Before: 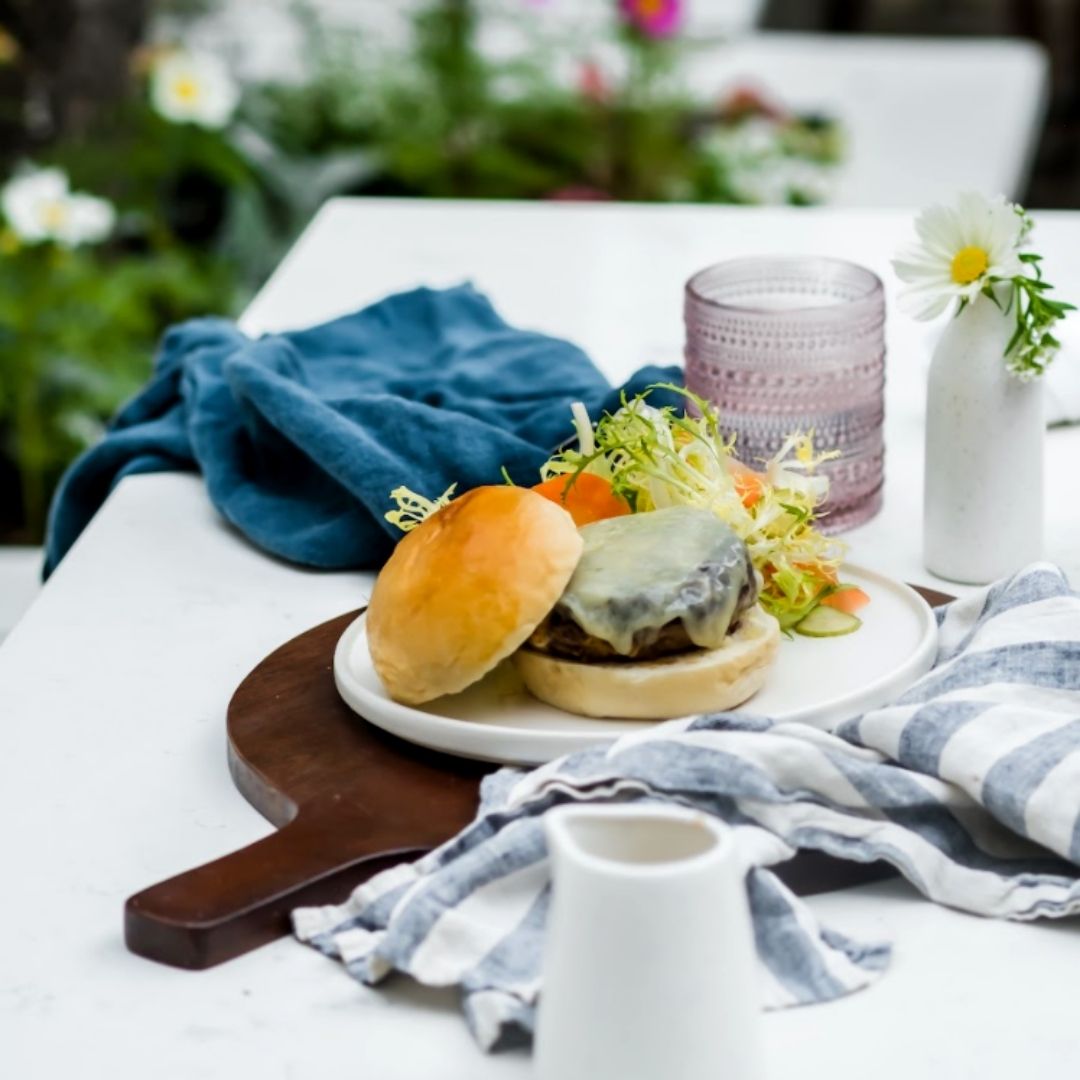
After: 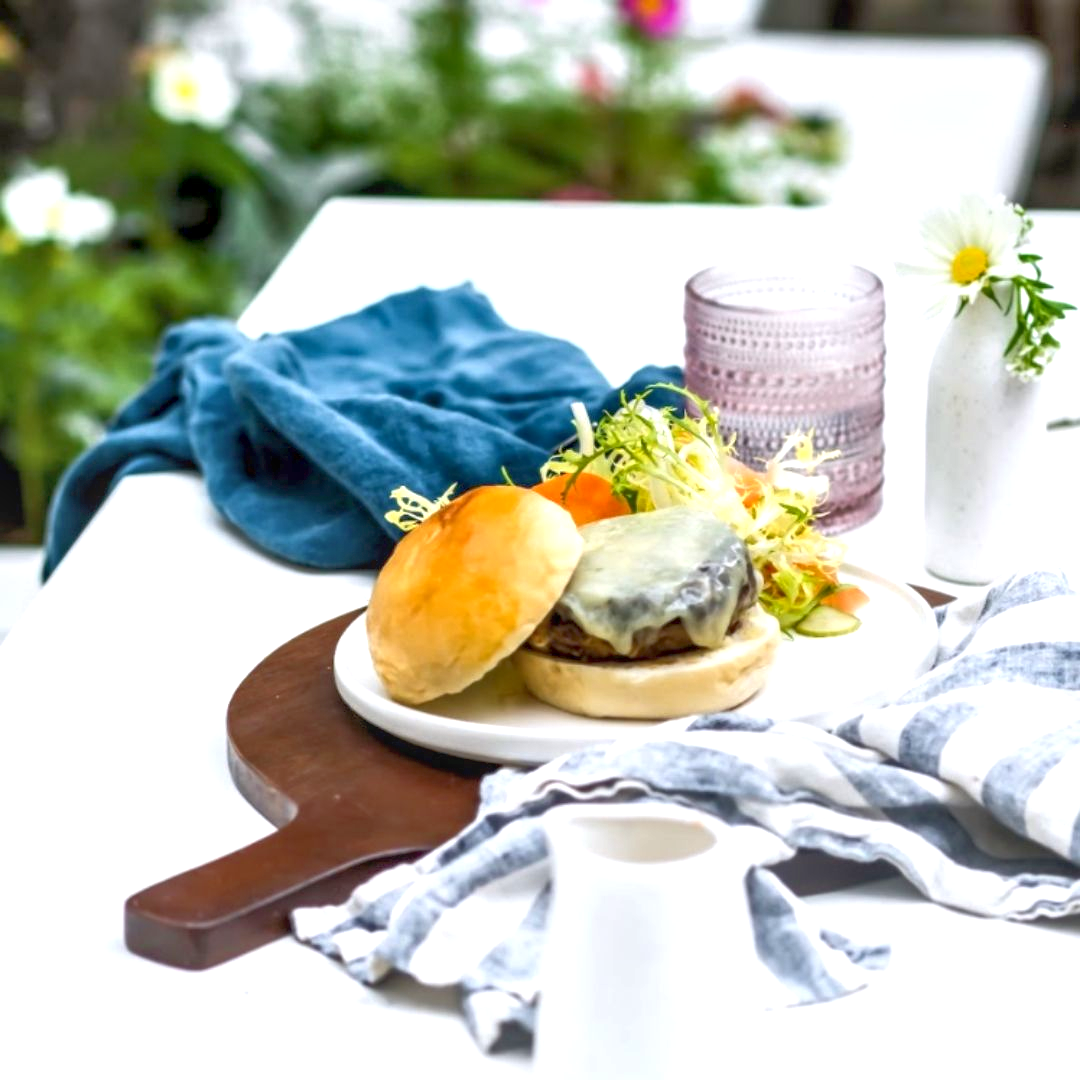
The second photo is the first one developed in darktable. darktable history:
local contrast: on, module defaults
exposure: exposure 0.669 EV, compensate highlight preservation false
color correction: highlights a* 0.003, highlights b* -0.283
white balance: red 1.009, blue 1.027
rgb curve: curves: ch0 [(0, 0) (0.072, 0.166) (0.217, 0.293) (0.414, 0.42) (1, 1)], compensate middle gray true, preserve colors basic power
